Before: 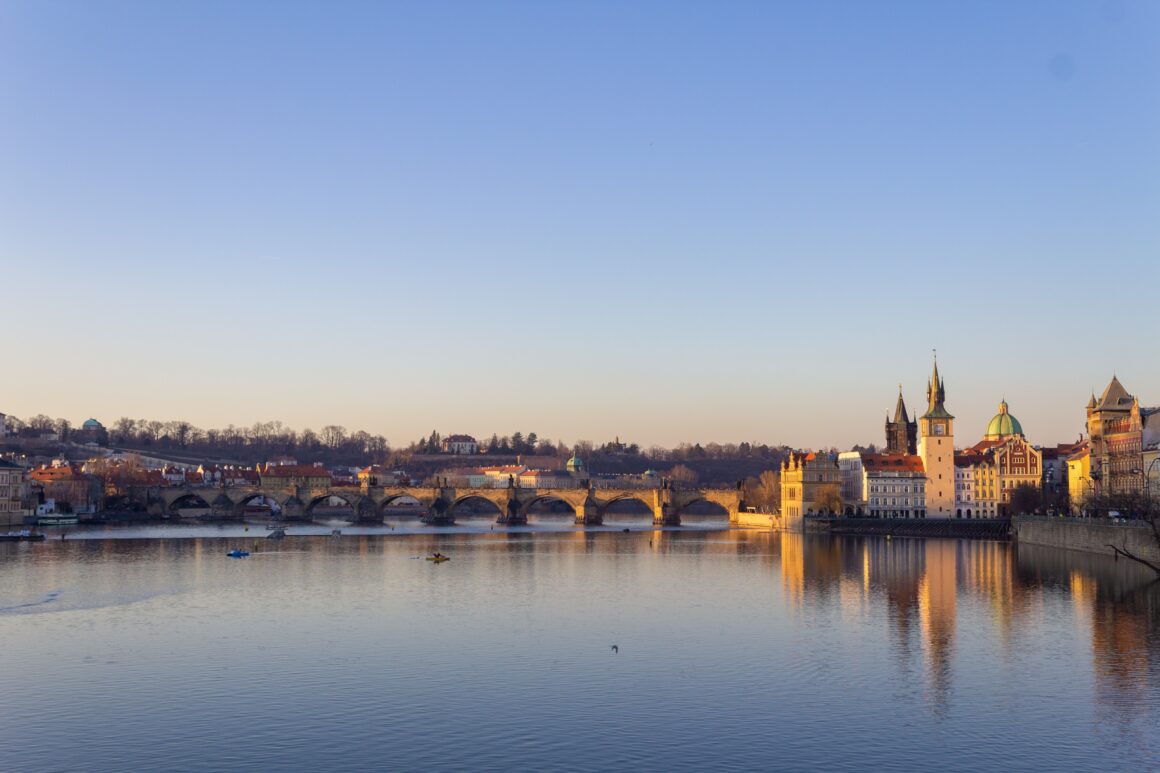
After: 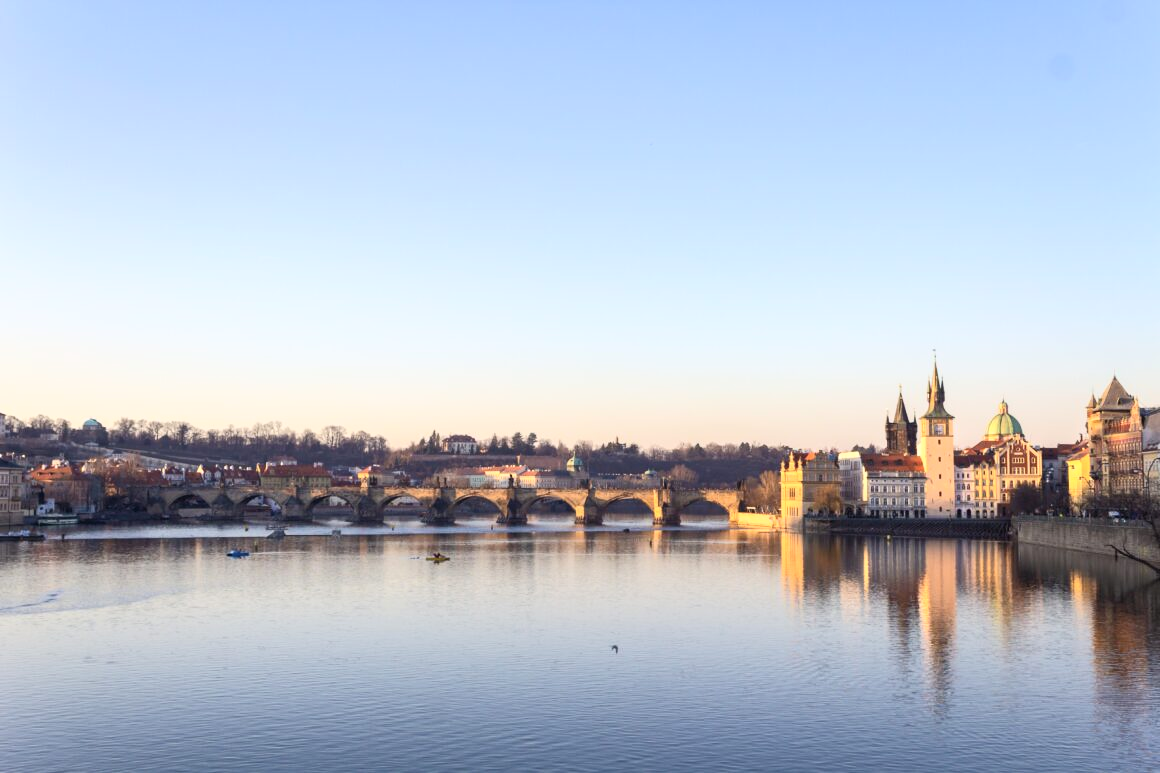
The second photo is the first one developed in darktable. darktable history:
tone curve: curves: ch0 [(0, 0) (0.003, 0.01) (0.011, 0.017) (0.025, 0.035) (0.044, 0.068) (0.069, 0.109) (0.1, 0.144) (0.136, 0.185) (0.177, 0.231) (0.224, 0.279) (0.277, 0.346) (0.335, 0.42) (0.399, 0.5) (0.468, 0.603) (0.543, 0.712) (0.623, 0.808) (0.709, 0.883) (0.801, 0.957) (0.898, 0.993) (1, 1)], color space Lab, independent channels, preserve colors none
